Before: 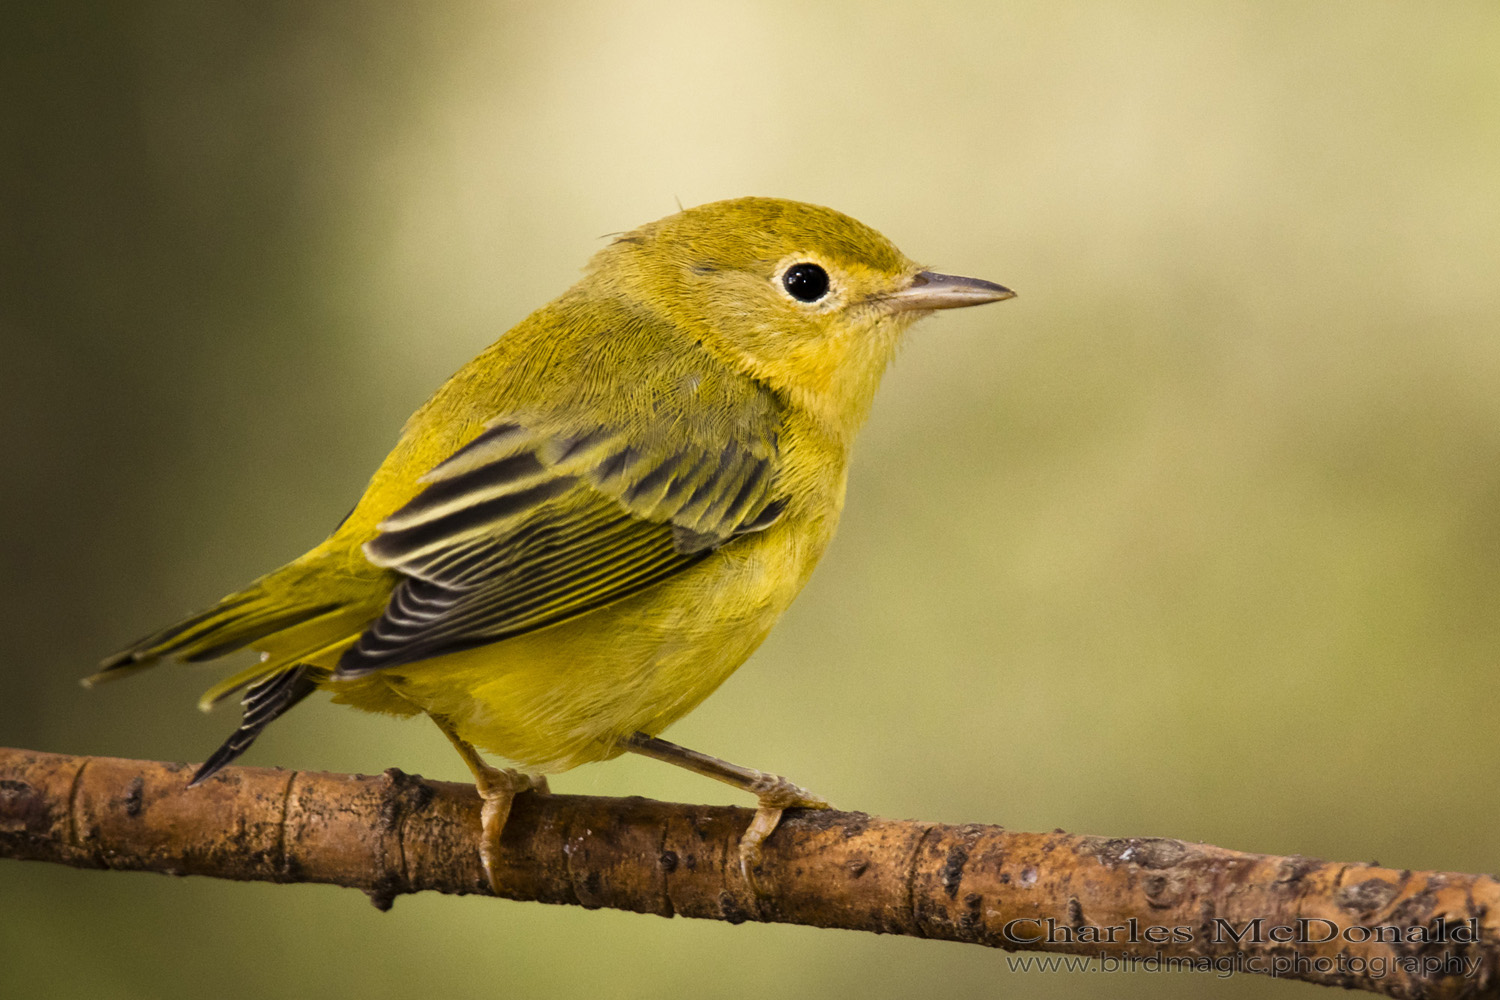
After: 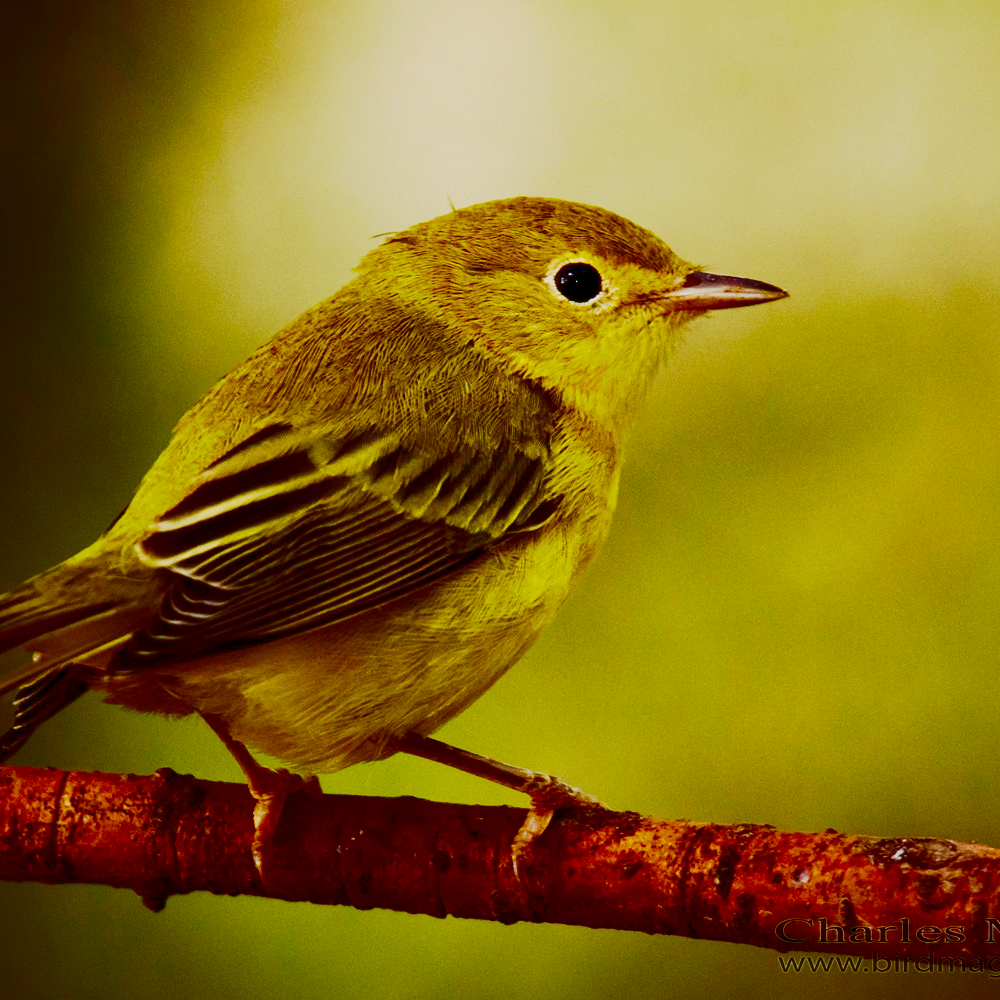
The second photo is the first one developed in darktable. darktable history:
contrast brightness saturation: brightness -0.996, saturation 0.992
exposure: black level correction 0.001, exposure 0.298 EV, compensate highlight preservation false
crop and rotate: left 15.298%, right 18.018%
base curve: curves: ch0 [(0, 0) (0.088, 0.125) (0.176, 0.251) (0.354, 0.501) (0.613, 0.749) (1, 0.877)], preserve colors none
